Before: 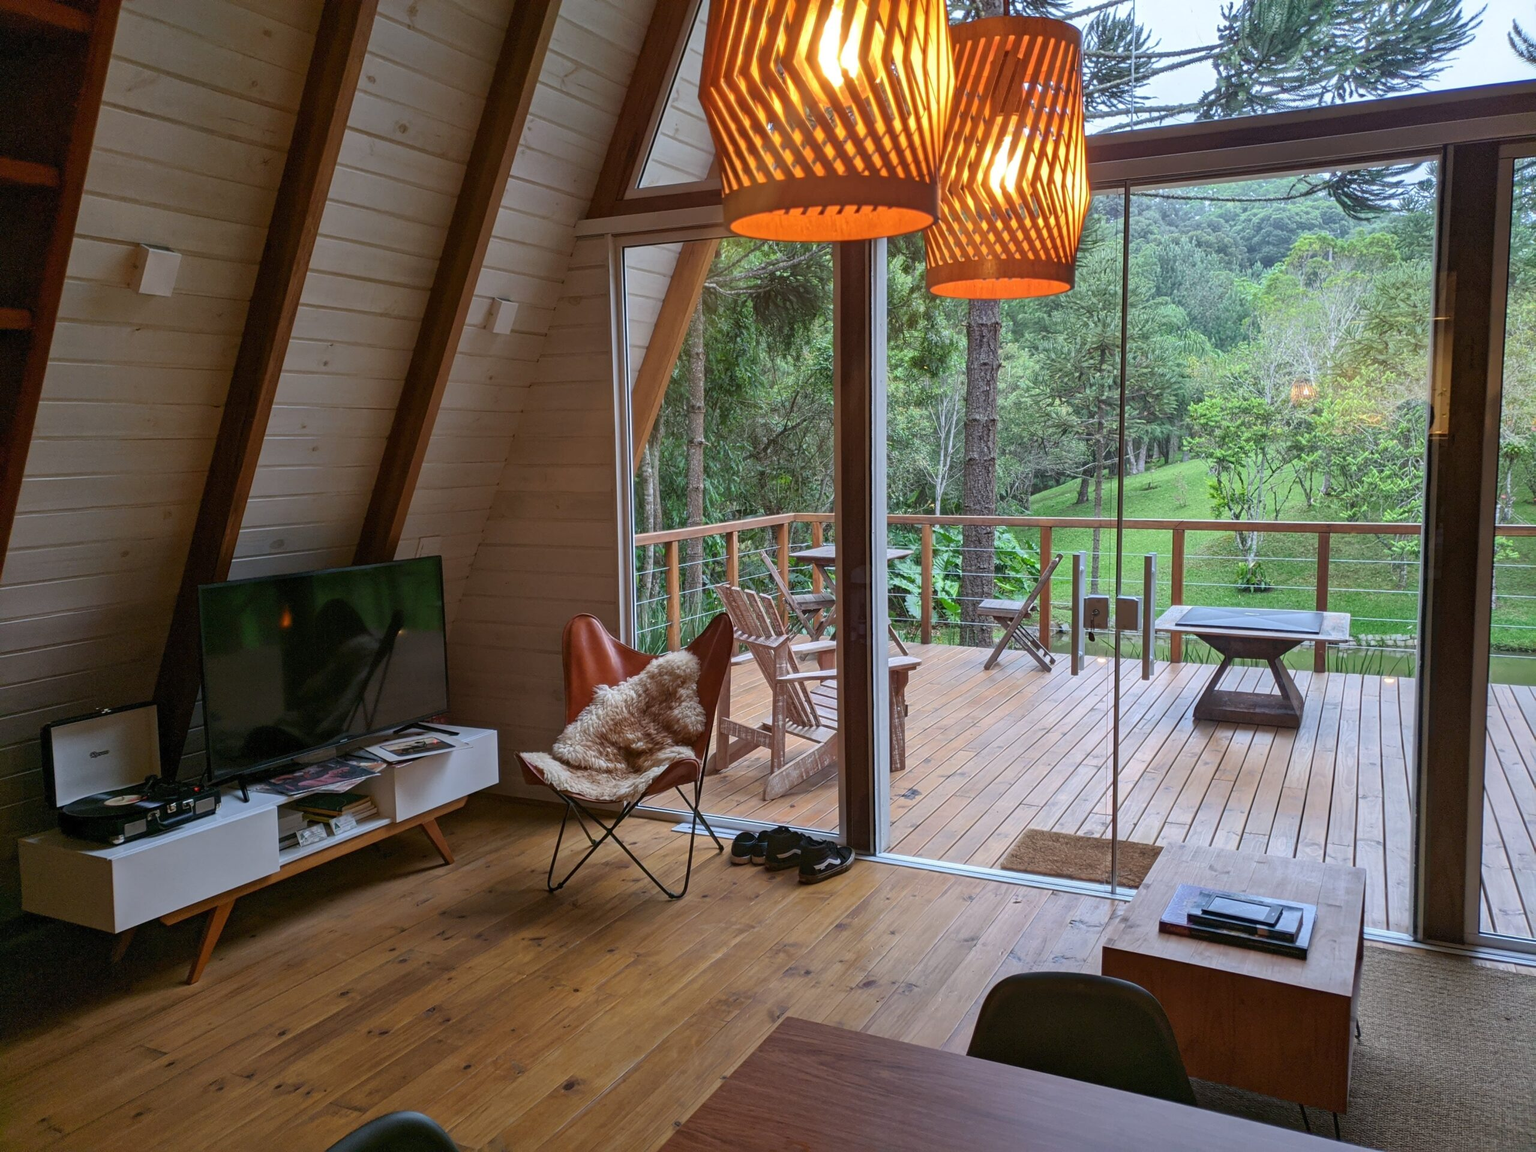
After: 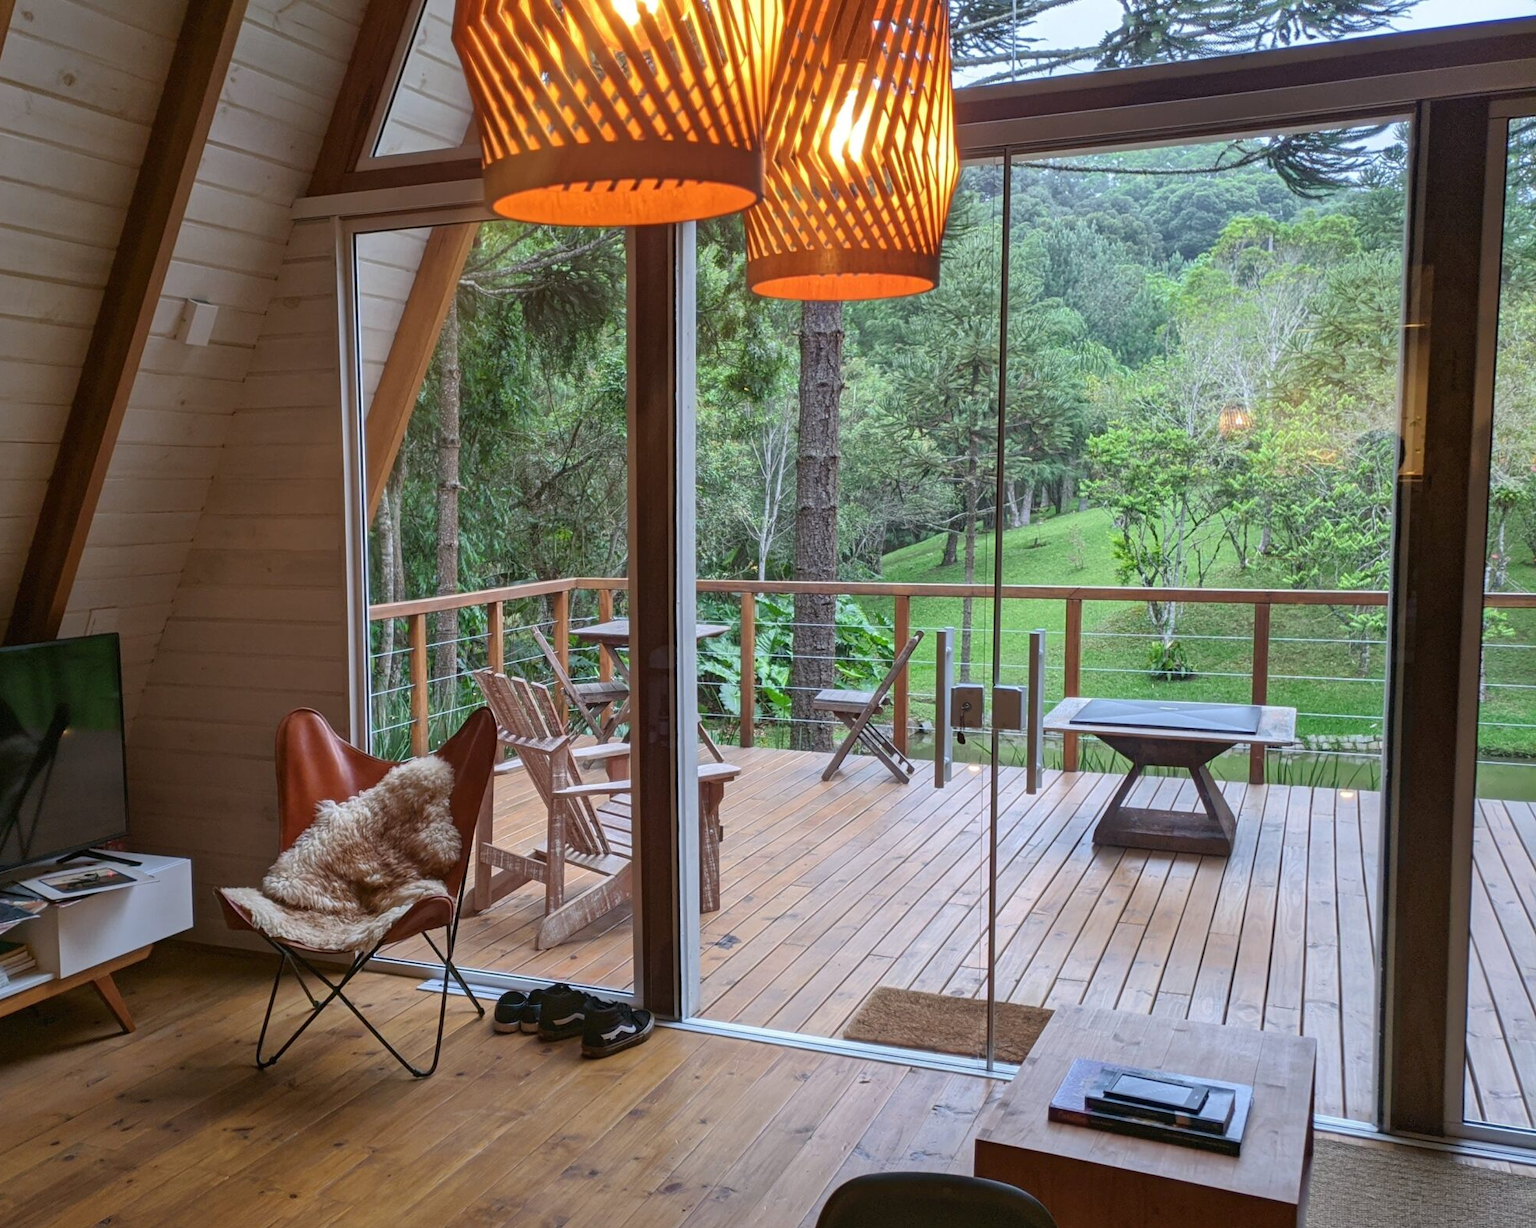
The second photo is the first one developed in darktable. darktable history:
crop: left 22.784%, top 5.852%, bottom 11.731%
